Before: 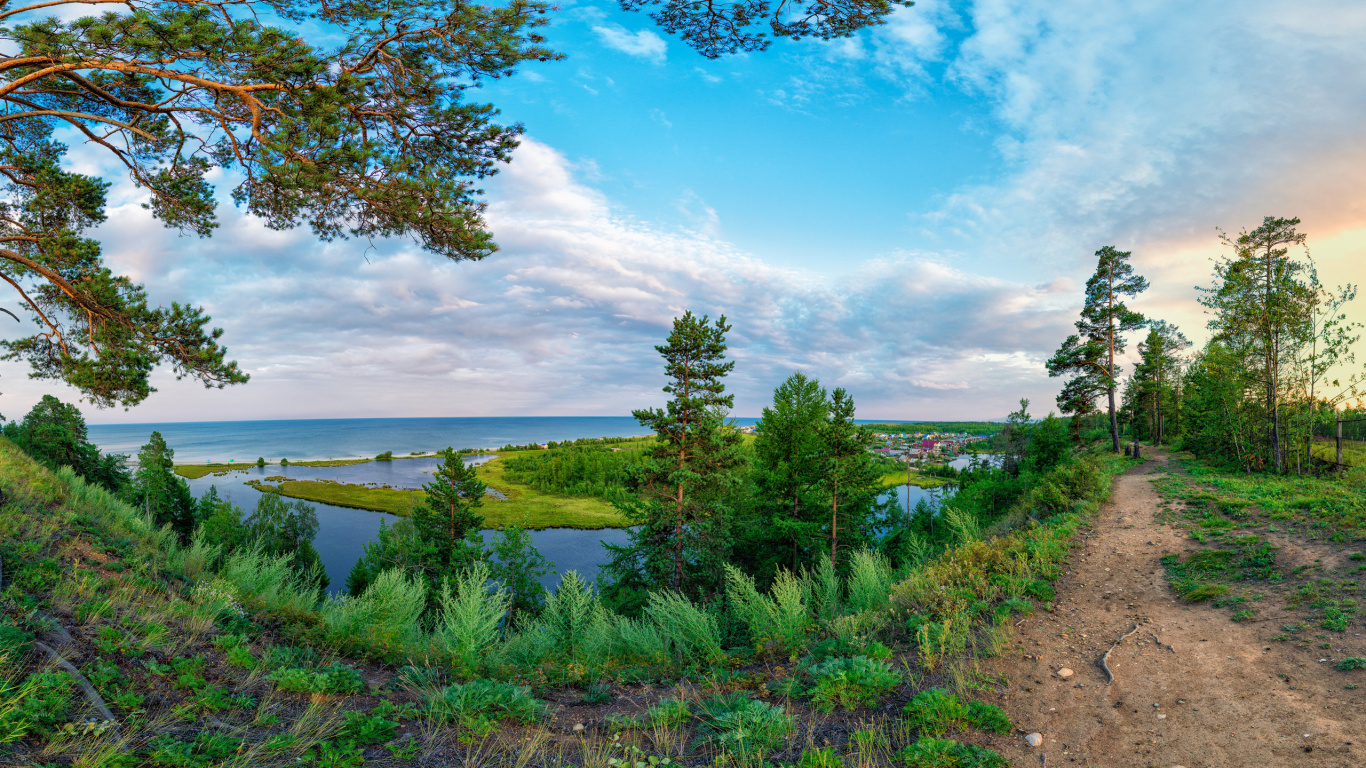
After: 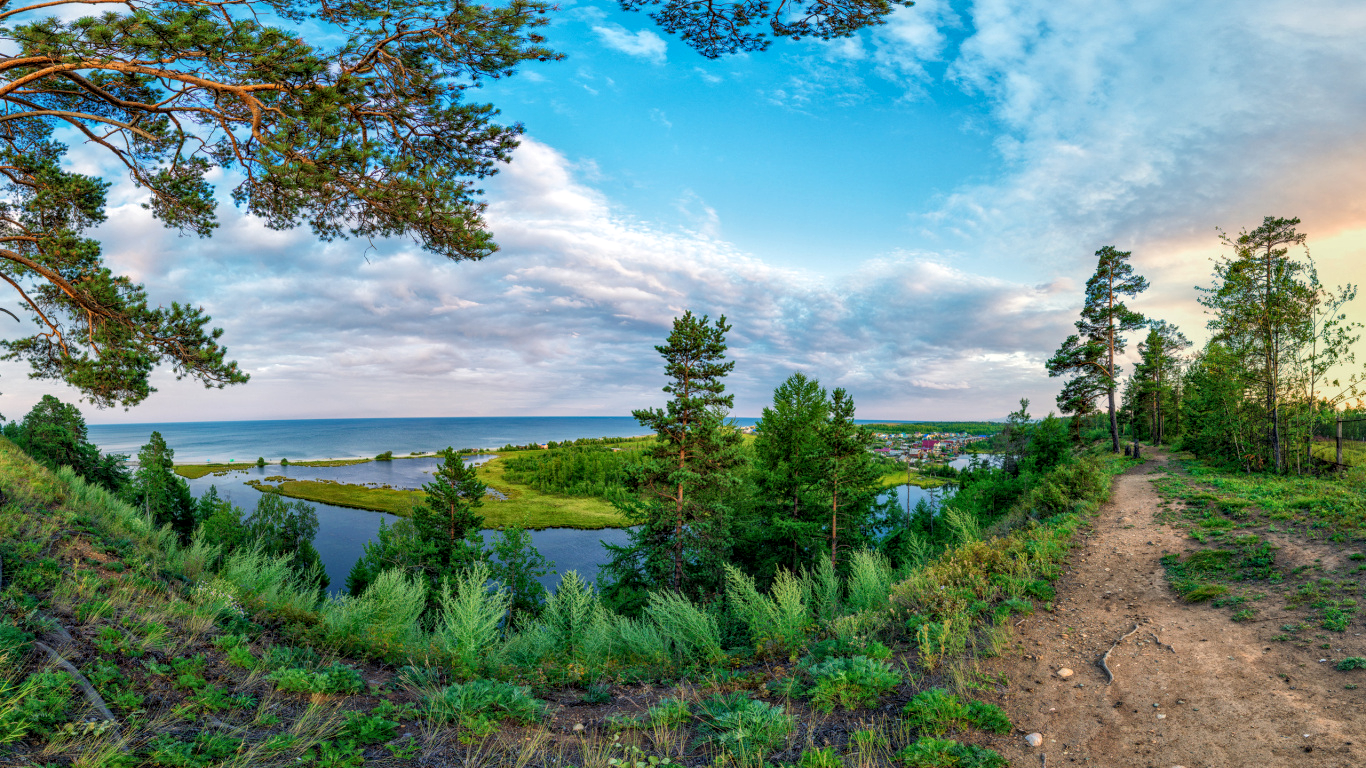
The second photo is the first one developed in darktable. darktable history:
local contrast: on, module defaults
shadows and highlights: shadows 19.87, highlights -19.36, soften with gaussian
